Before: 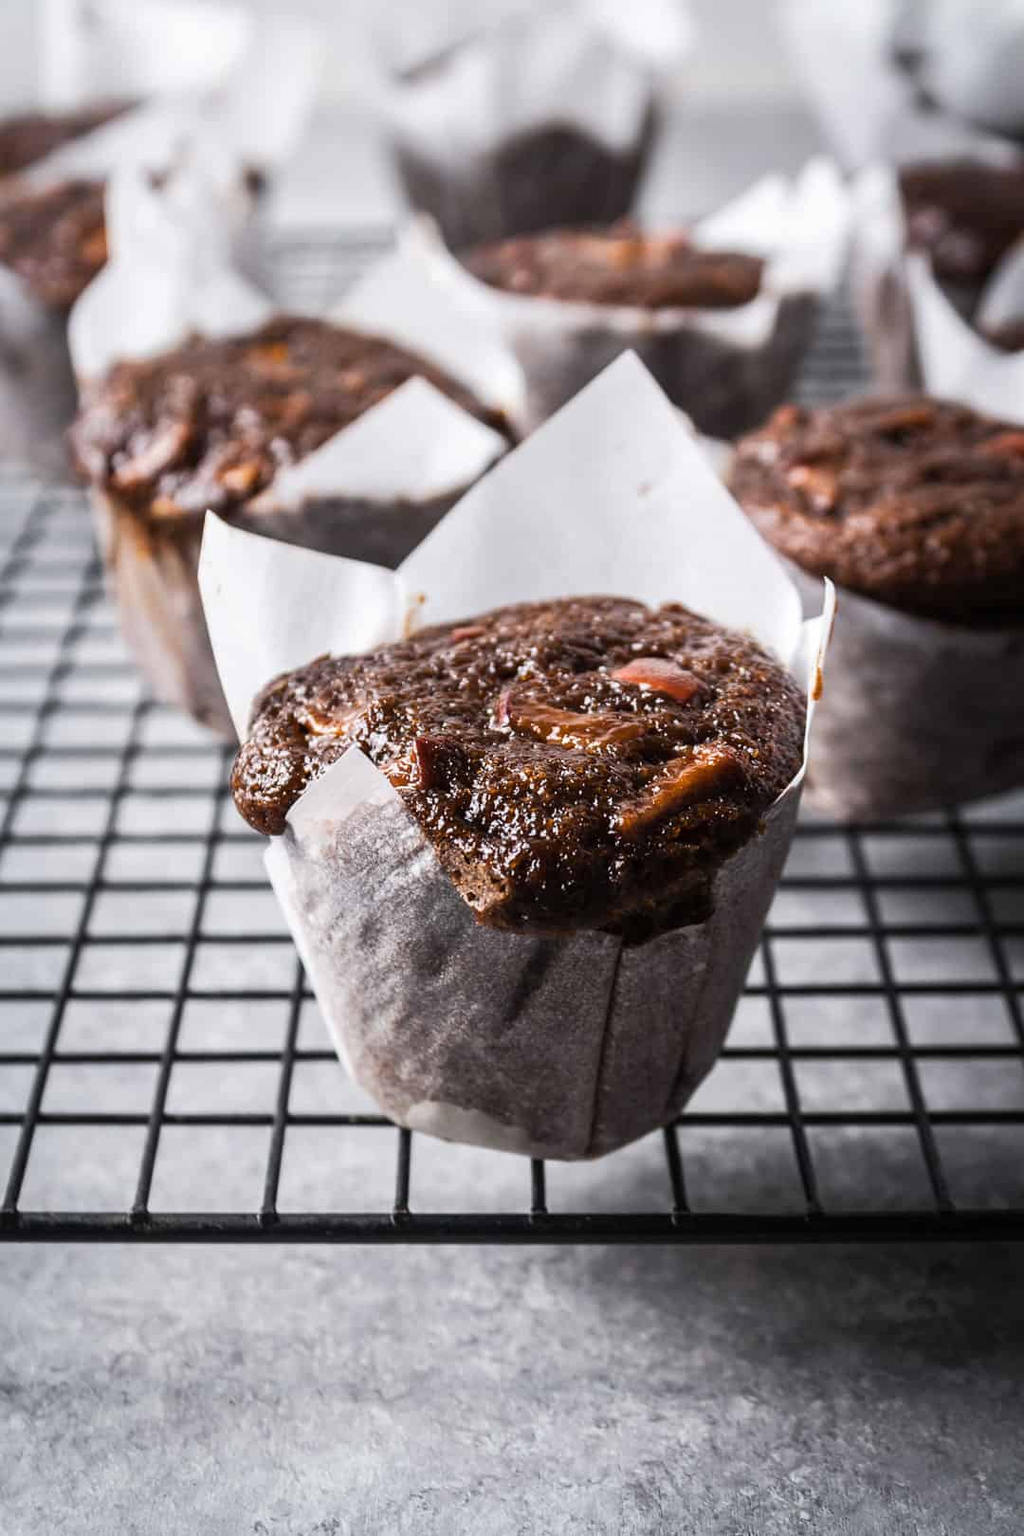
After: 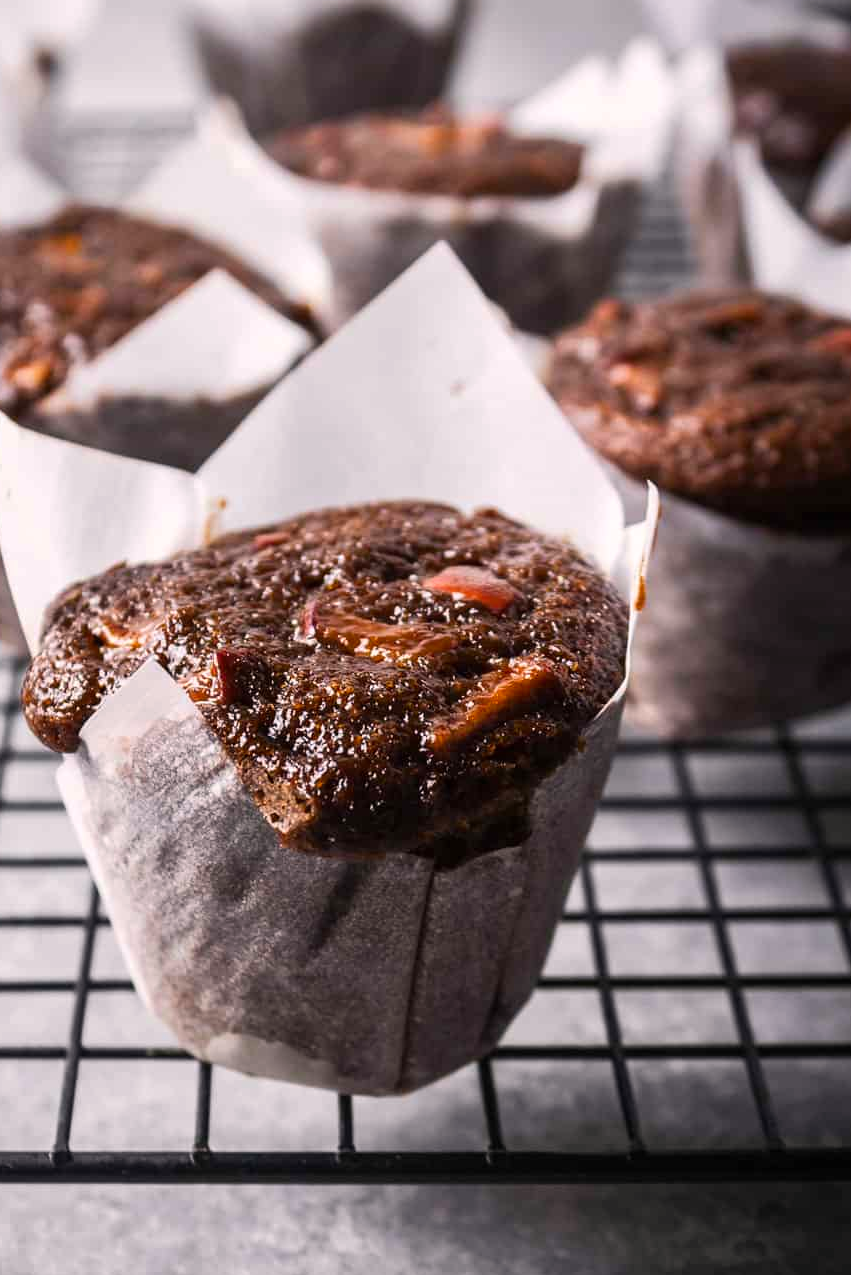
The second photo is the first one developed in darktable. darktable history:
crop and rotate: left 20.74%, top 7.912%, right 0.375%, bottom 13.378%
color correction: highlights a* 3.22, highlights b* 1.93, saturation 1.19
